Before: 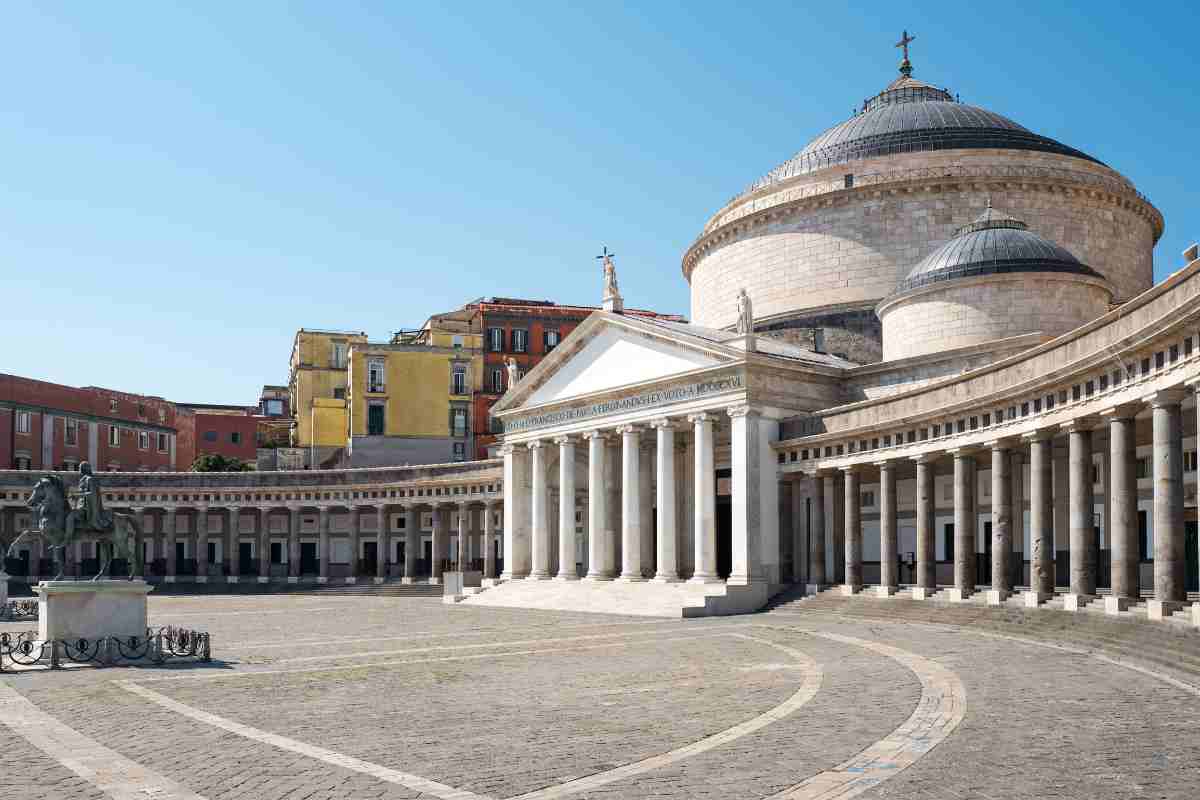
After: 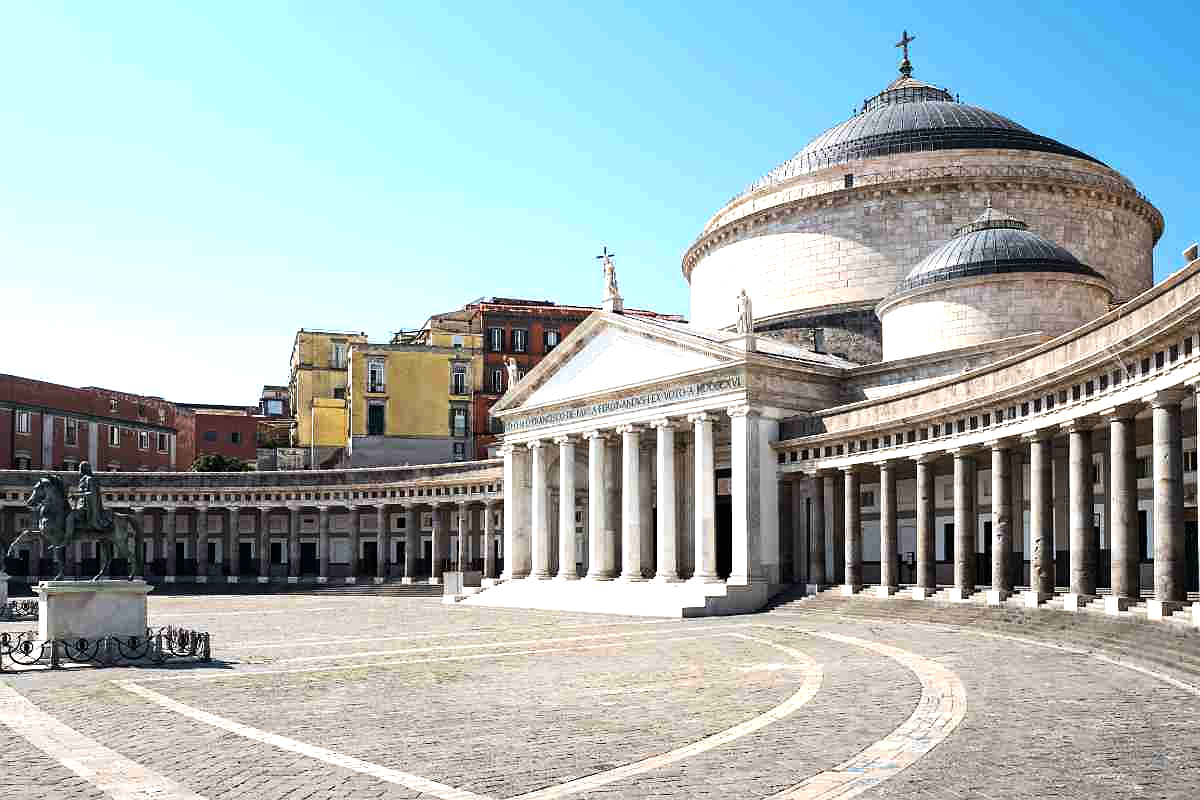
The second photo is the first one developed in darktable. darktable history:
tone equalizer: -8 EV -0.75 EV, -7 EV -0.7 EV, -6 EV -0.6 EV, -5 EV -0.4 EV, -3 EV 0.4 EV, -2 EV 0.6 EV, -1 EV 0.7 EV, +0 EV 0.75 EV, edges refinement/feathering 500, mask exposure compensation -1.57 EV, preserve details no
sharpen: radius 1
